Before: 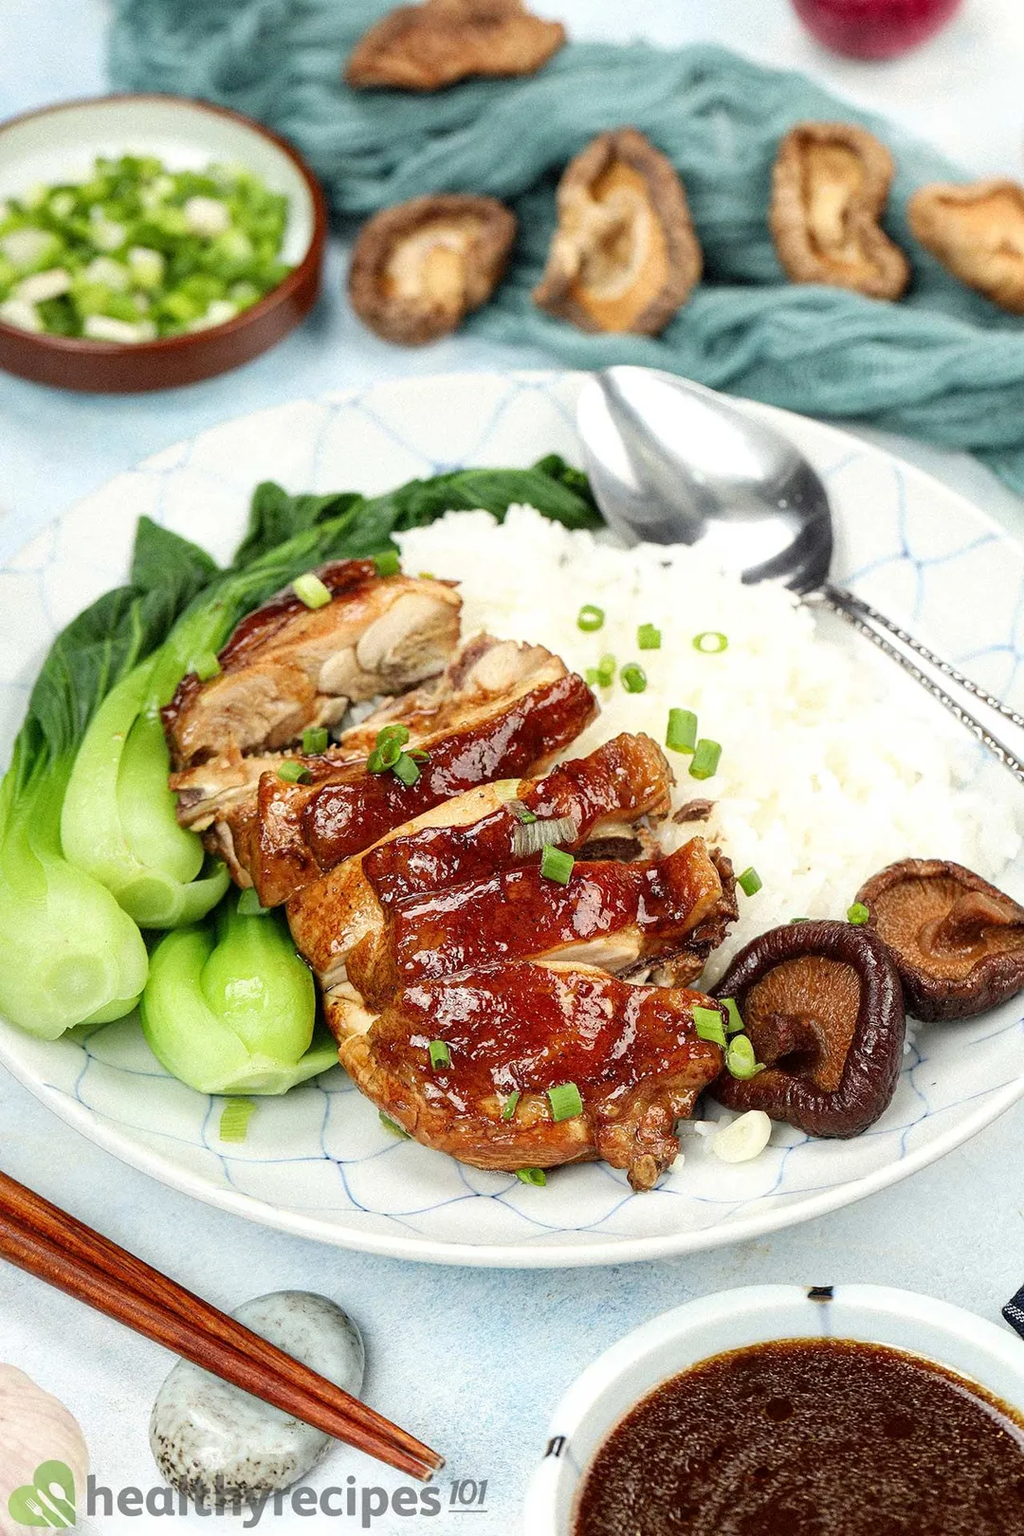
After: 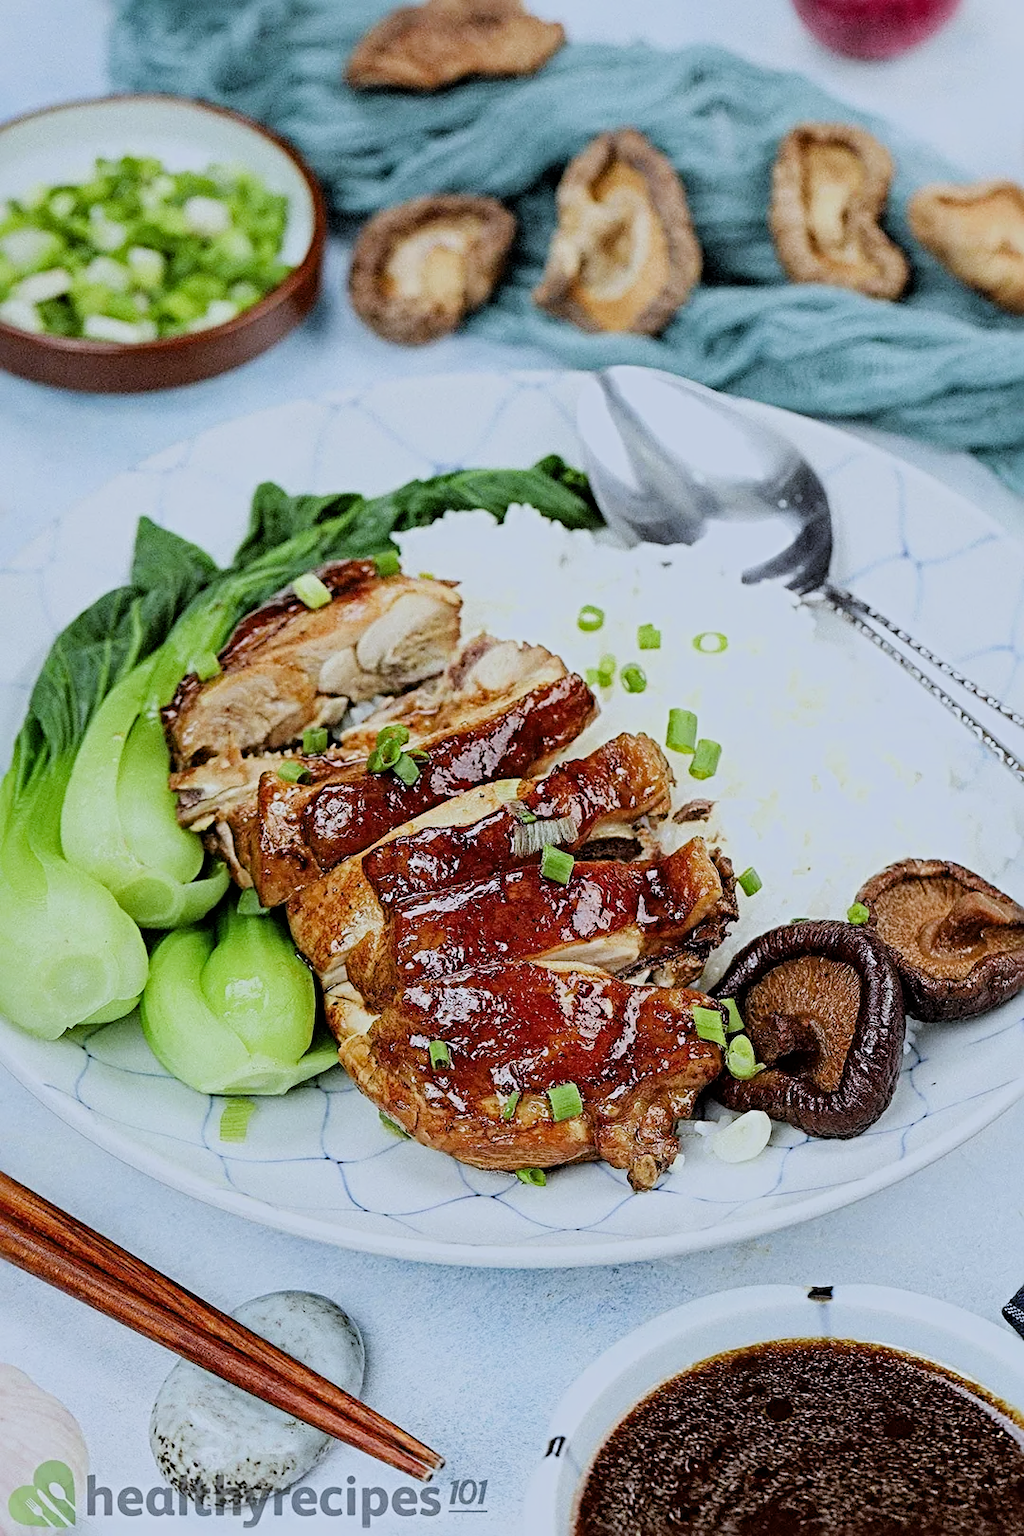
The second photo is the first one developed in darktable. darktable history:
white balance: red 0.926, green 1.003, blue 1.133
filmic rgb: black relative exposure -7.65 EV, white relative exposure 4.56 EV, hardness 3.61
sharpen: radius 4.883
